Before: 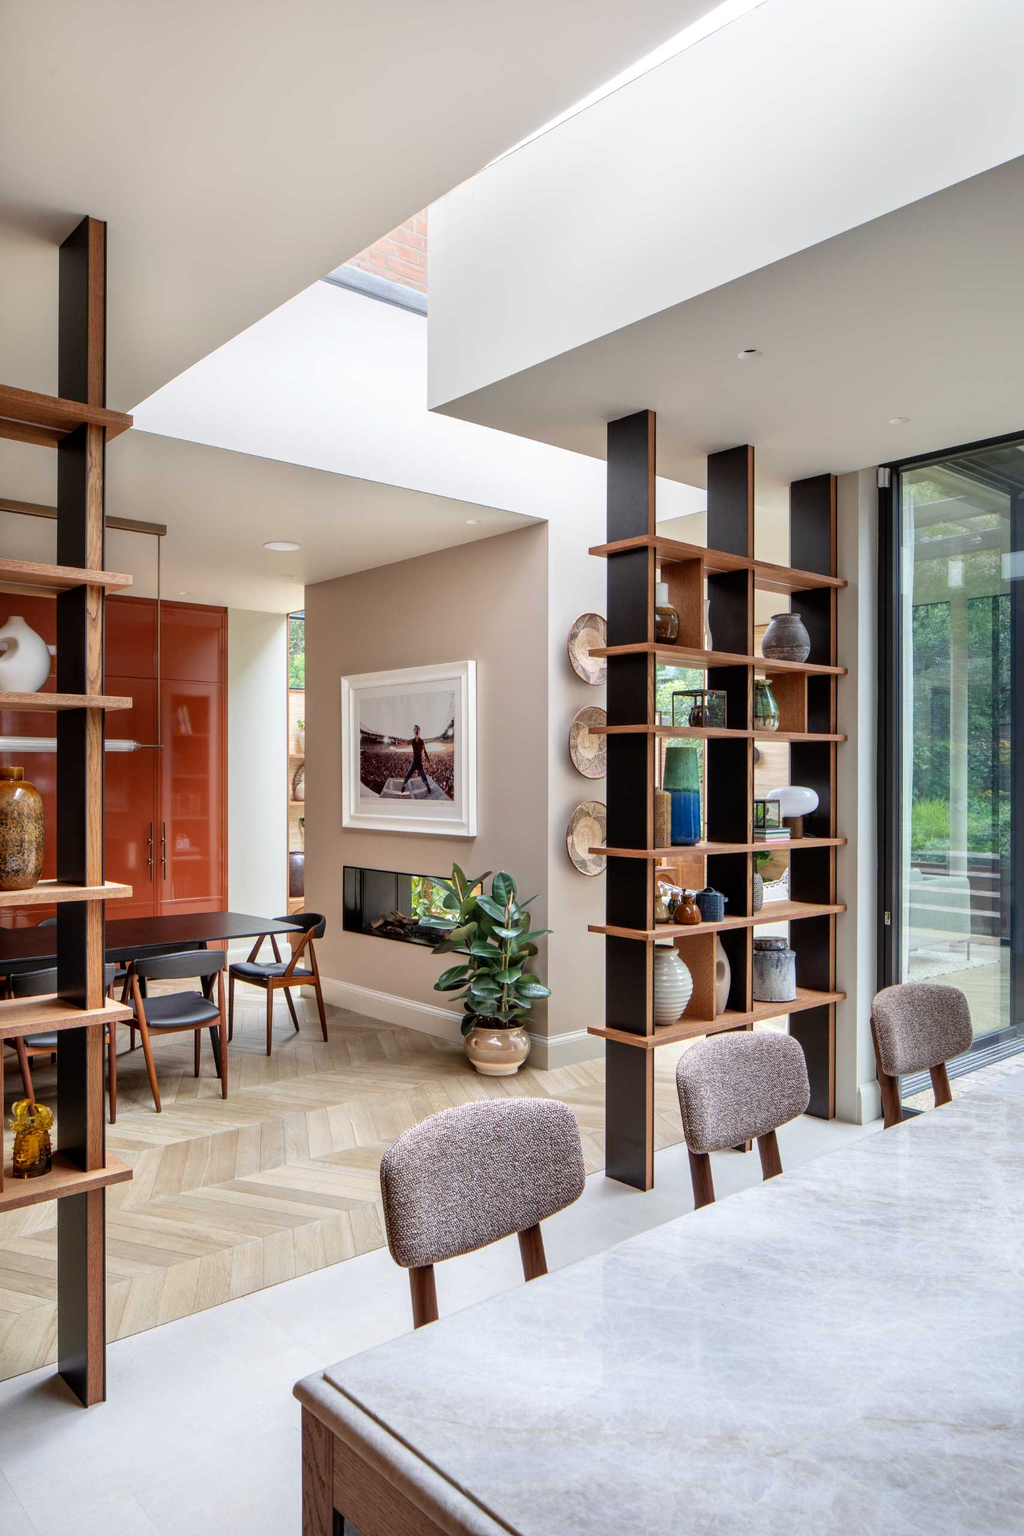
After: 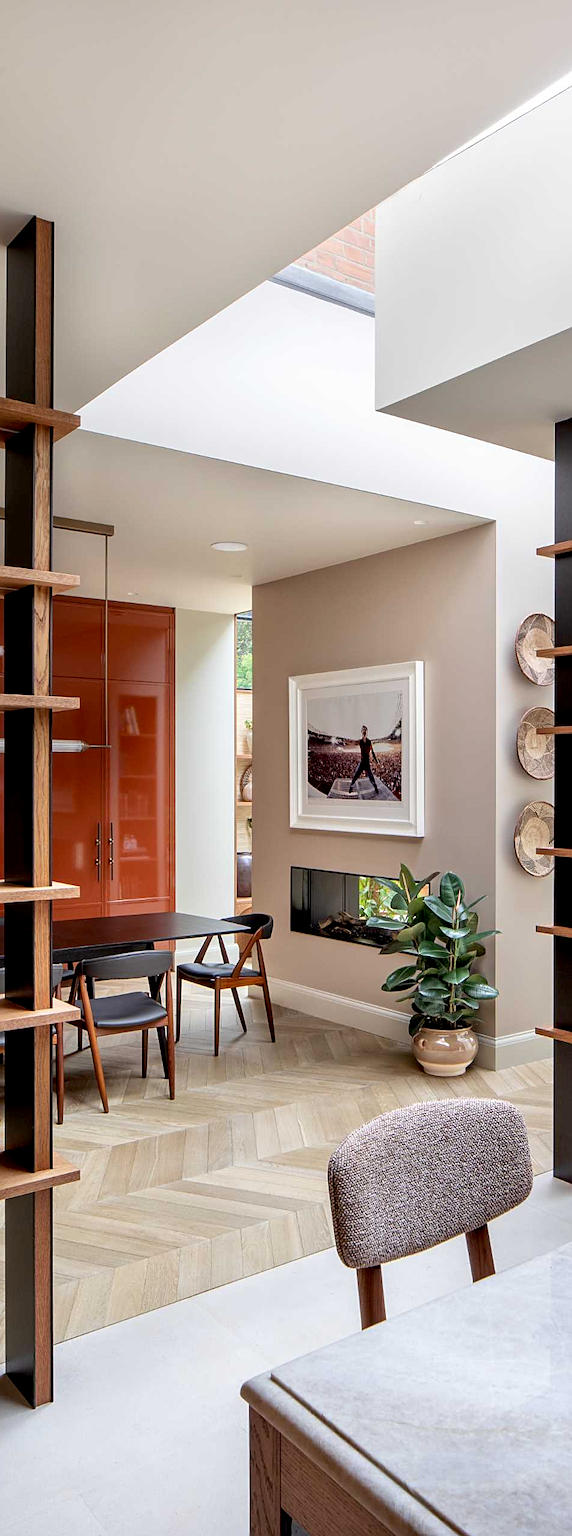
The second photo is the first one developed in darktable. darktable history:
crop: left 5.167%, right 38.903%
sharpen: on, module defaults
exposure: black level correction 0.005, exposure 0.001 EV, compensate highlight preservation false
